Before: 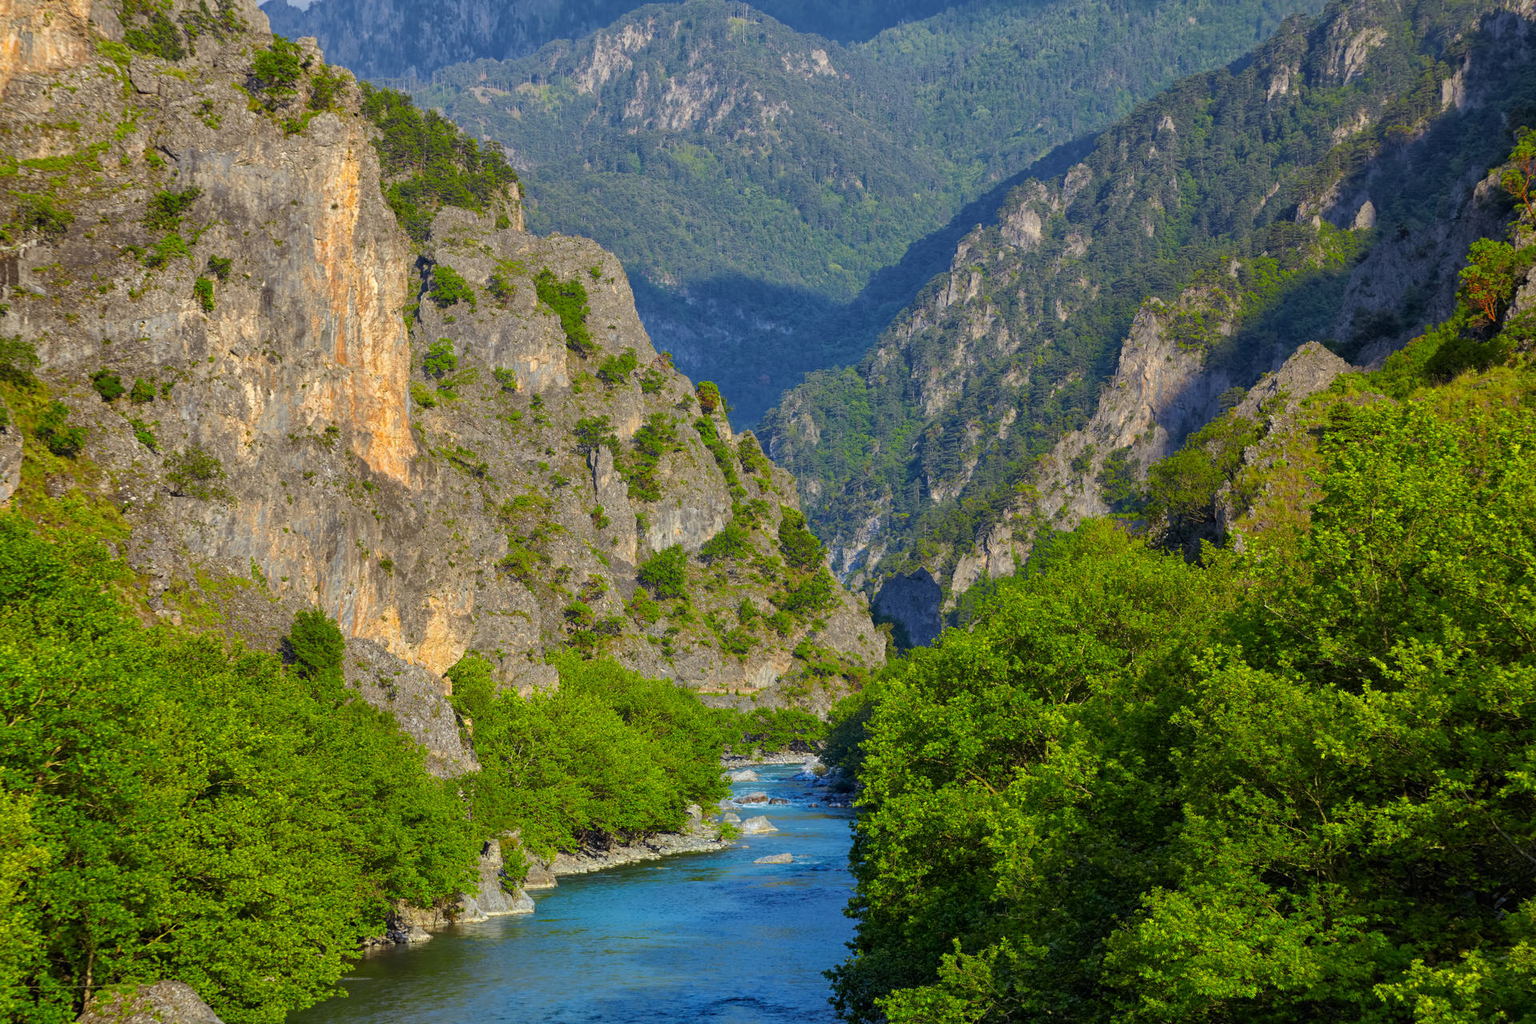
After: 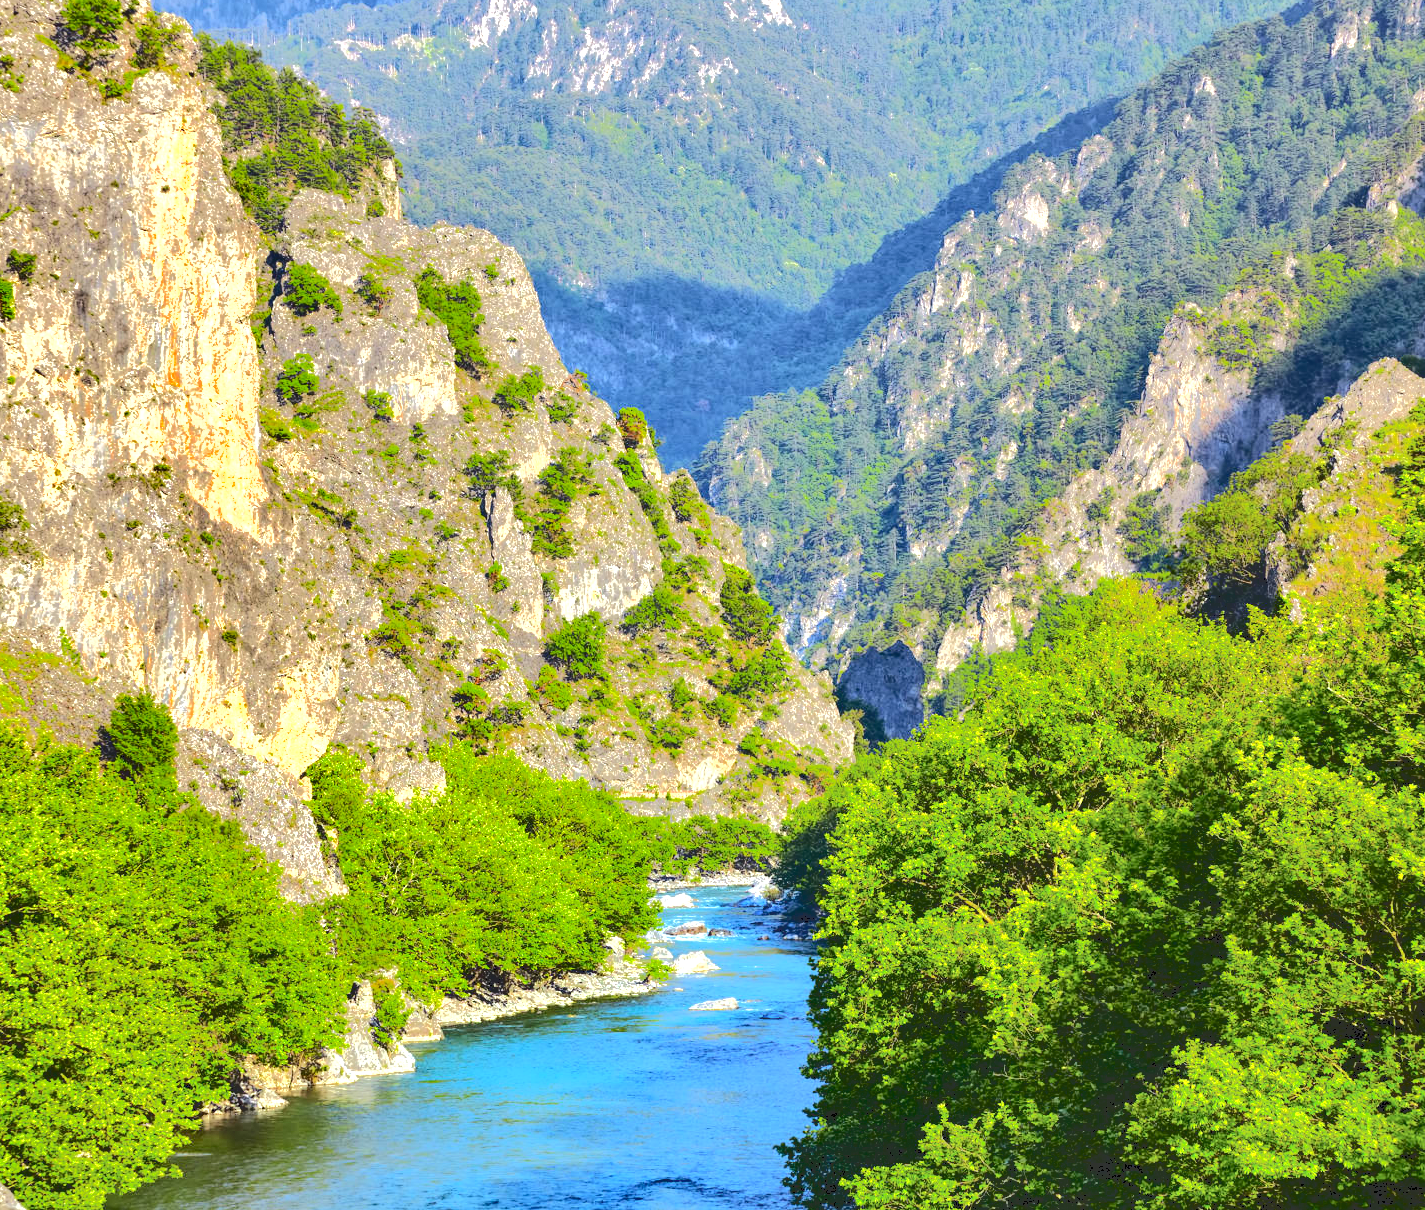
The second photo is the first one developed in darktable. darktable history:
exposure: black level correction 0.001, exposure 1.398 EV, compensate exposure bias true, compensate highlight preservation false
crop and rotate: left 13.212%, top 5.4%, right 12.569%
shadows and highlights: low approximation 0.01, soften with gaussian
tone curve: curves: ch0 [(0, 0) (0.003, 0.185) (0.011, 0.185) (0.025, 0.187) (0.044, 0.185) (0.069, 0.185) (0.1, 0.18) (0.136, 0.18) (0.177, 0.179) (0.224, 0.202) (0.277, 0.252) (0.335, 0.343) (0.399, 0.452) (0.468, 0.553) (0.543, 0.643) (0.623, 0.717) (0.709, 0.778) (0.801, 0.82) (0.898, 0.856) (1, 1)], color space Lab, independent channels, preserve colors none
